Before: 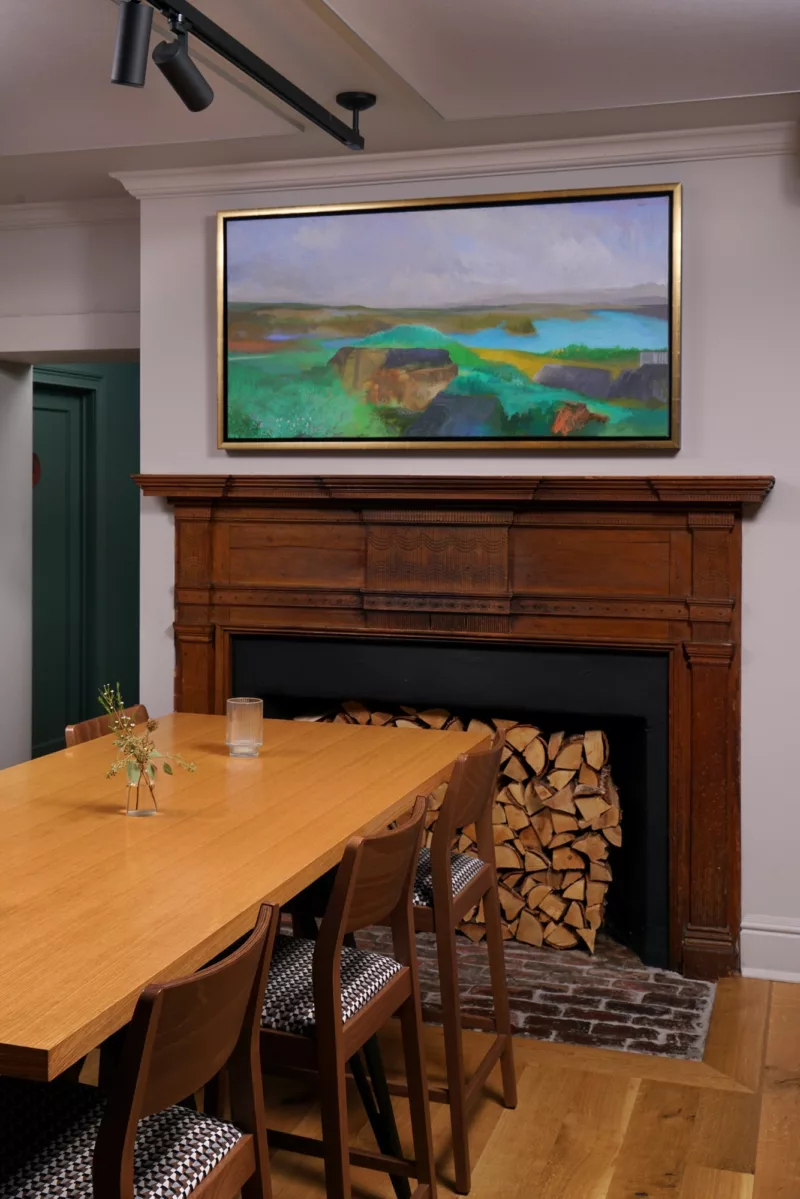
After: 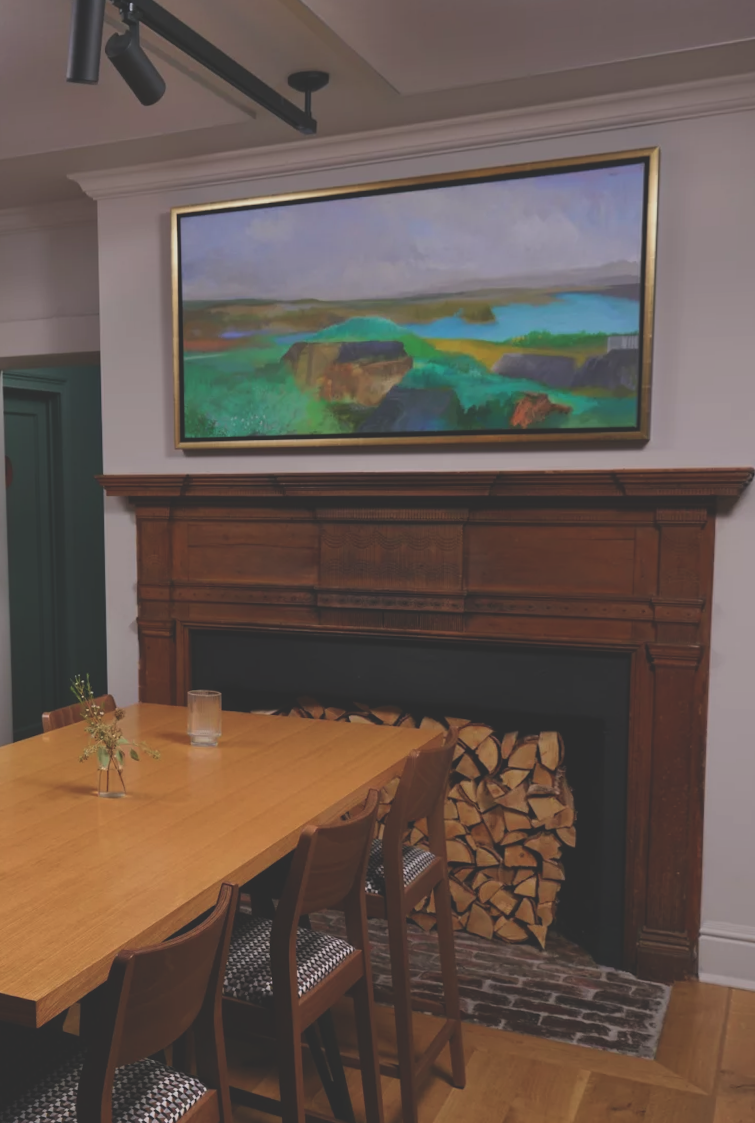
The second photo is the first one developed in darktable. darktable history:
exposure: black level correction -0.036, exposure -0.497 EV, compensate highlight preservation false
velvia: strength 9.25%
rotate and perspective: rotation 0.062°, lens shift (vertical) 0.115, lens shift (horizontal) -0.133, crop left 0.047, crop right 0.94, crop top 0.061, crop bottom 0.94
